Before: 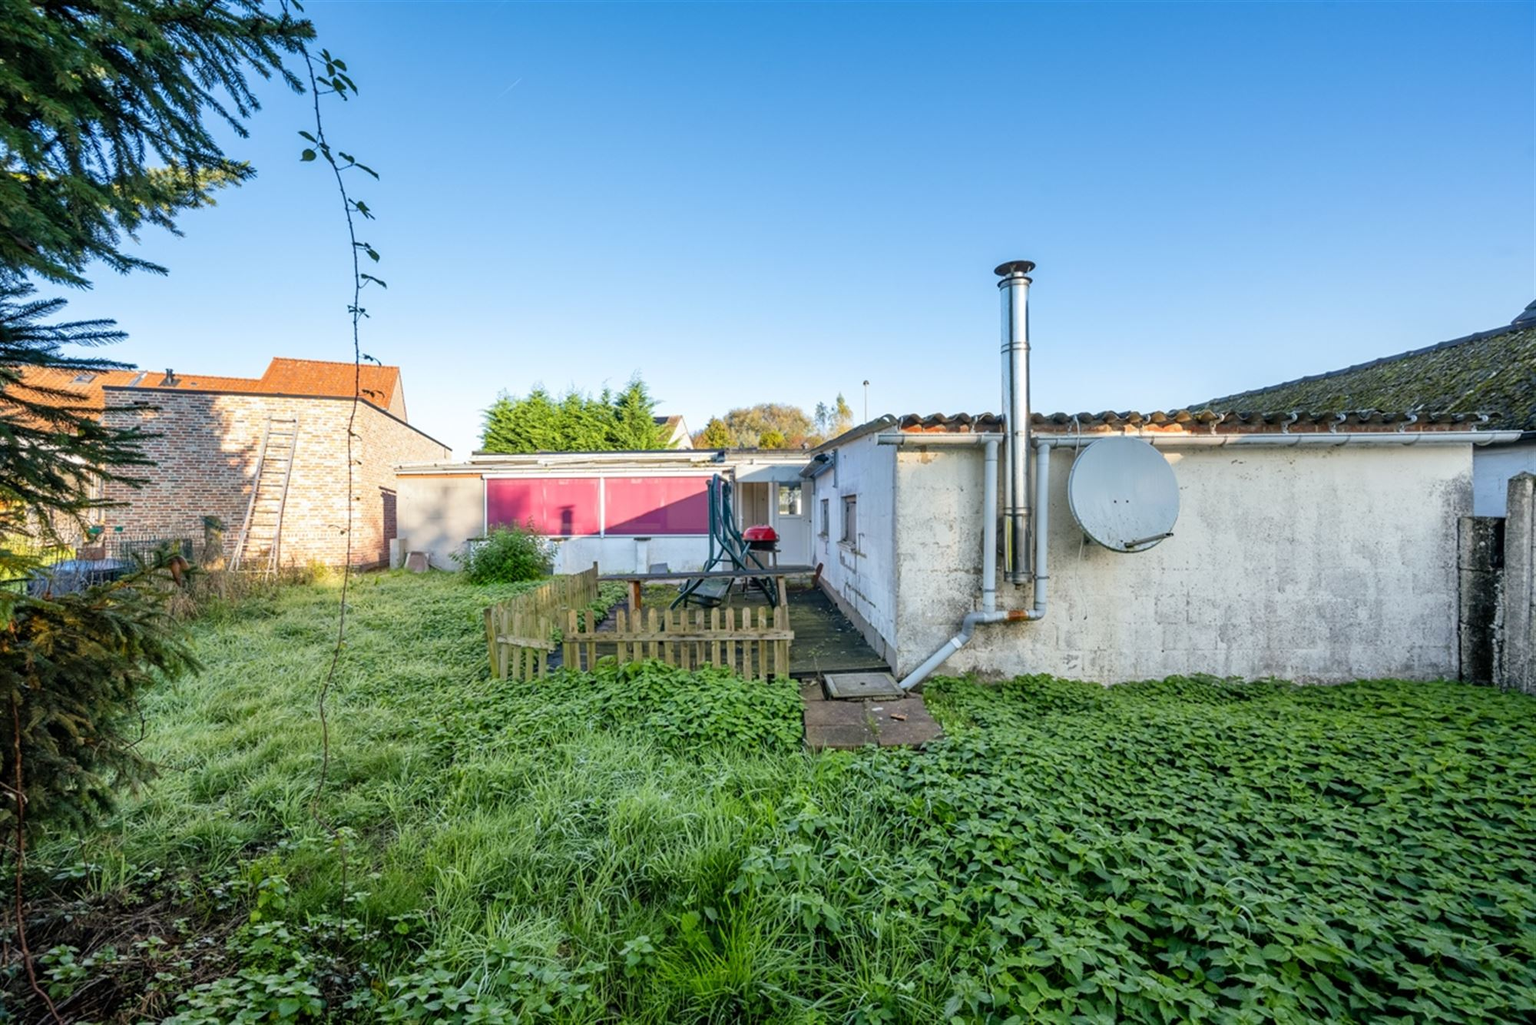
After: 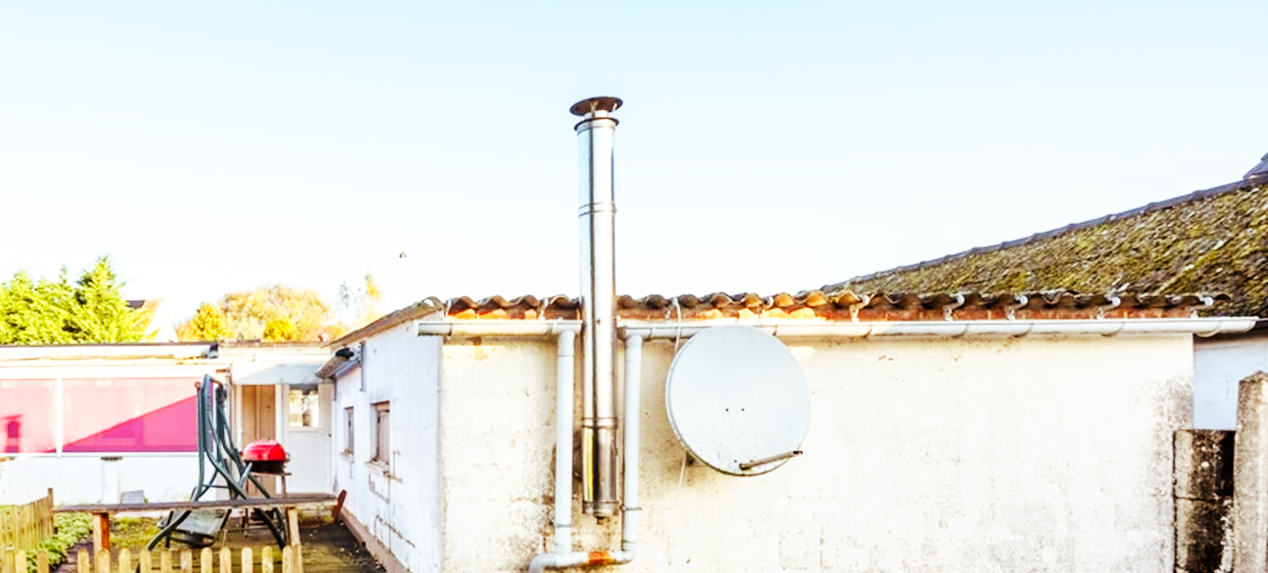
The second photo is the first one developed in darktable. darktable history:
base curve: curves: ch0 [(0, 0) (0.007, 0.004) (0.027, 0.03) (0.046, 0.07) (0.207, 0.54) (0.442, 0.872) (0.673, 0.972) (1, 1)], preserve colors none
color balance rgb: shadows lift › chroma 4.633%, shadows lift › hue 27.72°, power › luminance 9.845%, power › chroma 2.821%, power › hue 59.8°, perceptual saturation grading › global saturation -2.882%, perceptual saturation grading › shadows -2.054%, saturation formula JzAzBz (2021)
crop: left 36.256%, top 18.261%, right 0.306%, bottom 38.753%
